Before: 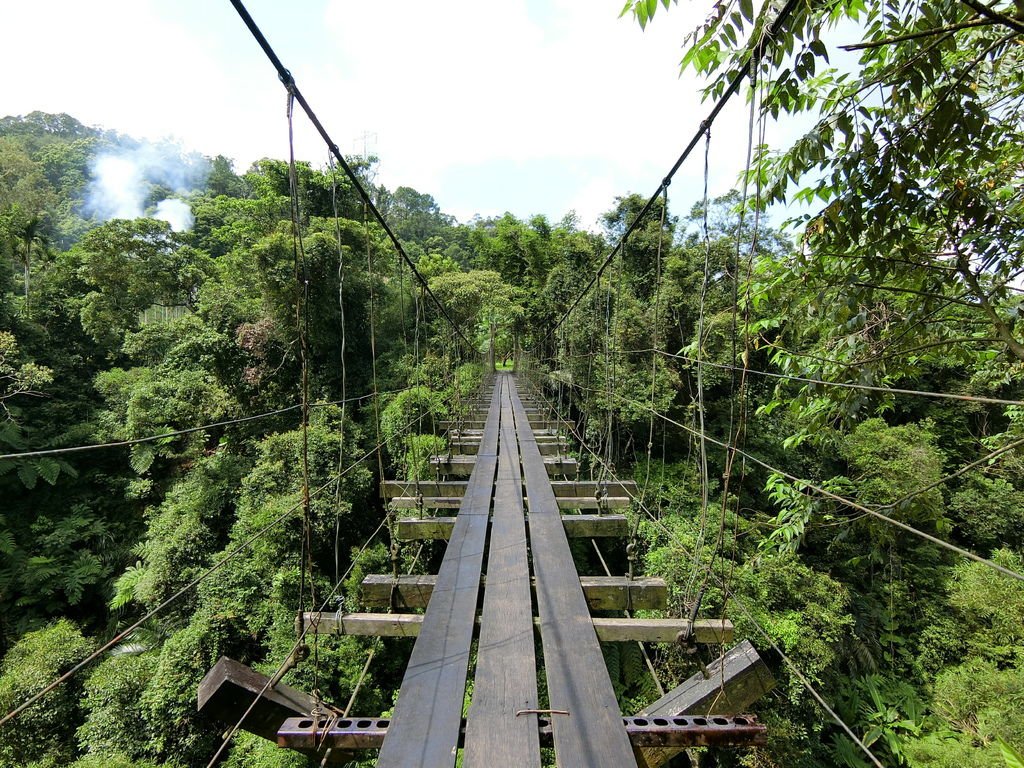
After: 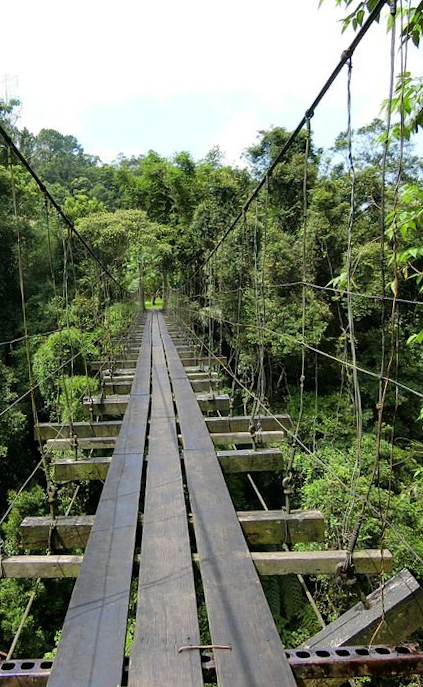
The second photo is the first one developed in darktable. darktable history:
rotate and perspective: rotation -2.12°, lens shift (vertical) 0.009, lens shift (horizontal) -0.008, automatic cropping original format, crop left 0.036, crop right 0.964, crop top 0.05, crop bottom 0.959
crop: left 33.452%, top 6.025%, right 23.155%
